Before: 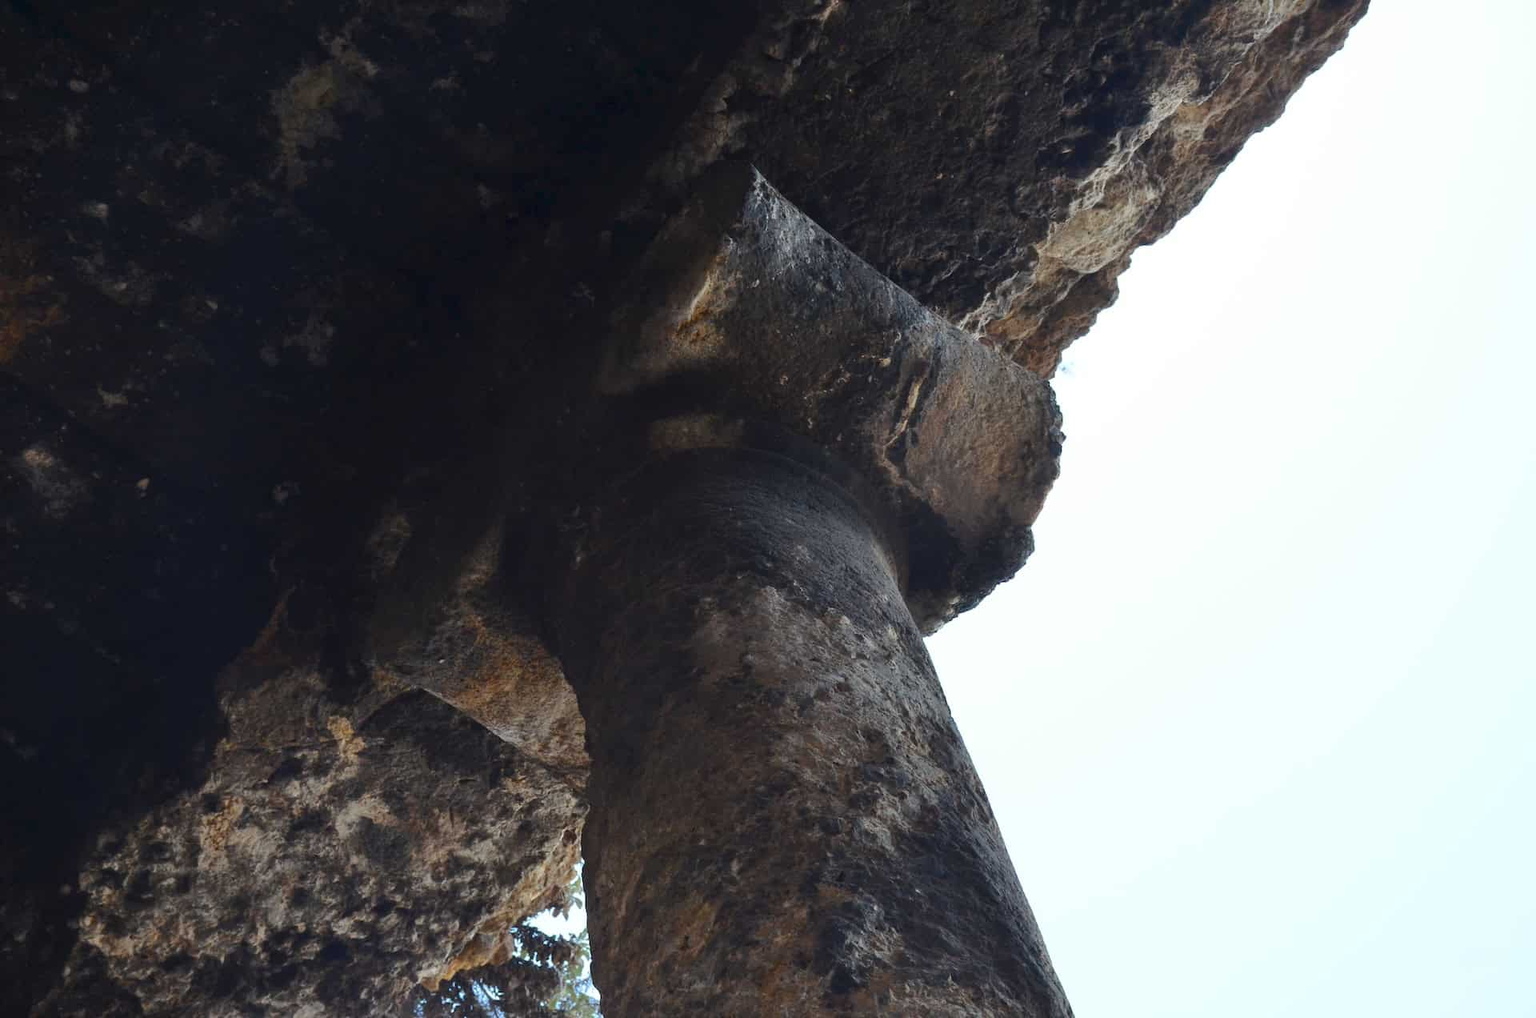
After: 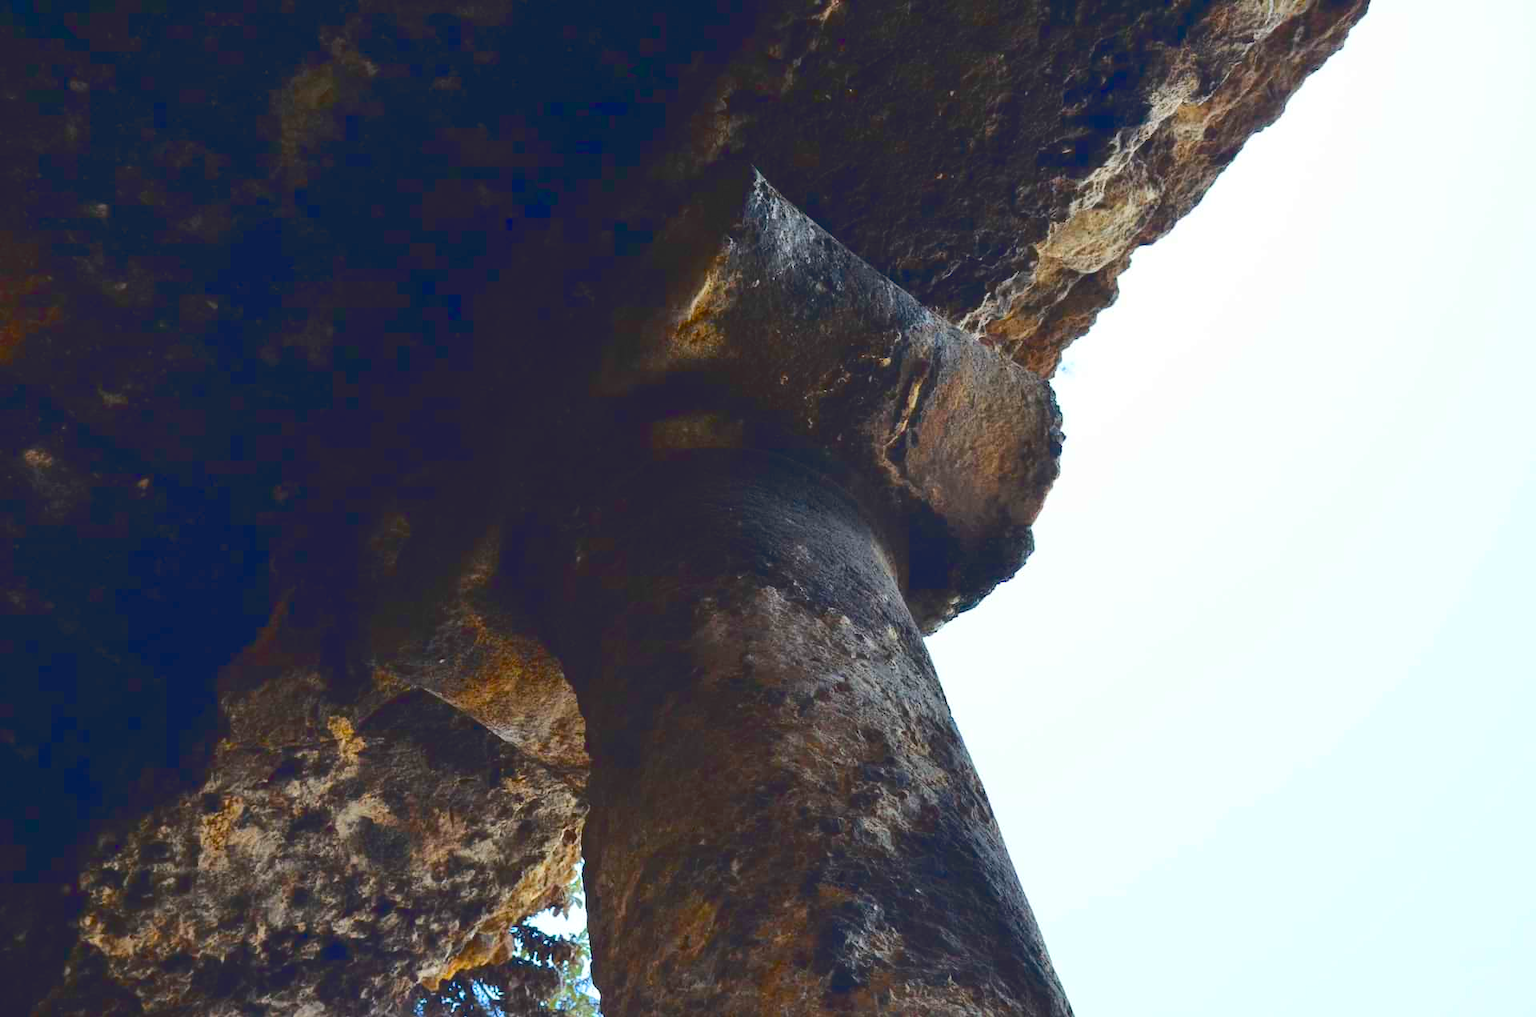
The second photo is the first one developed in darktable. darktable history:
tone equalizer: on, module defaults
tone curve: curves: ch0 [(0, 0.129) (0.187, 0.207) (0.729, 0.789) (1, 1)], color space Lab, linked channels, preserve colors none
velvia: strength 50.82%, mid-tones bias 0.506
